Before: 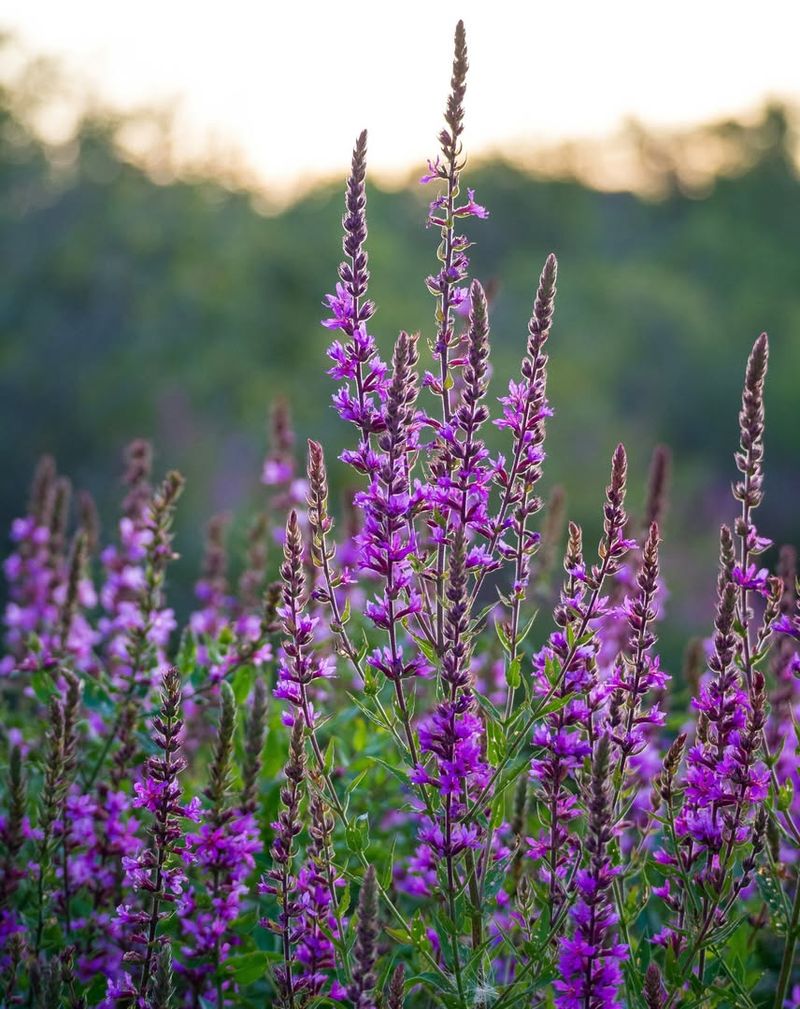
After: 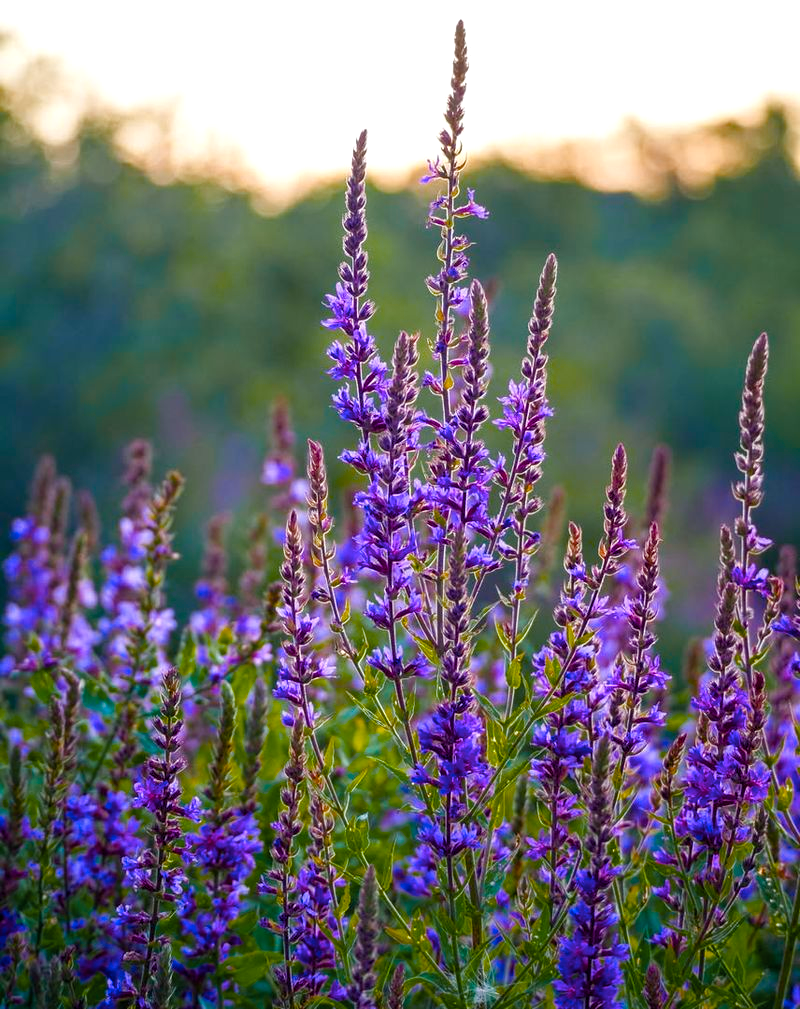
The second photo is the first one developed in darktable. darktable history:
color zones: curves: ch1 [(0.309, 0.524) (0.41, 0.329) (0.508, 0.509)]; ch2 [(0.25, 0.457) (0.75, 0.5)]
color balance rgb: highlights gain › luminance 14.622%, linear chroma grading › global chroma 0.759%, perceptual saturation grading › global saturation 54.408%, perceptual saturation grading › highlights -50.056%, perceptual saturation grading › mid-tones 40.42%, perceptual saturation grading › shadows 30.37%, global vibrance 10.768%
